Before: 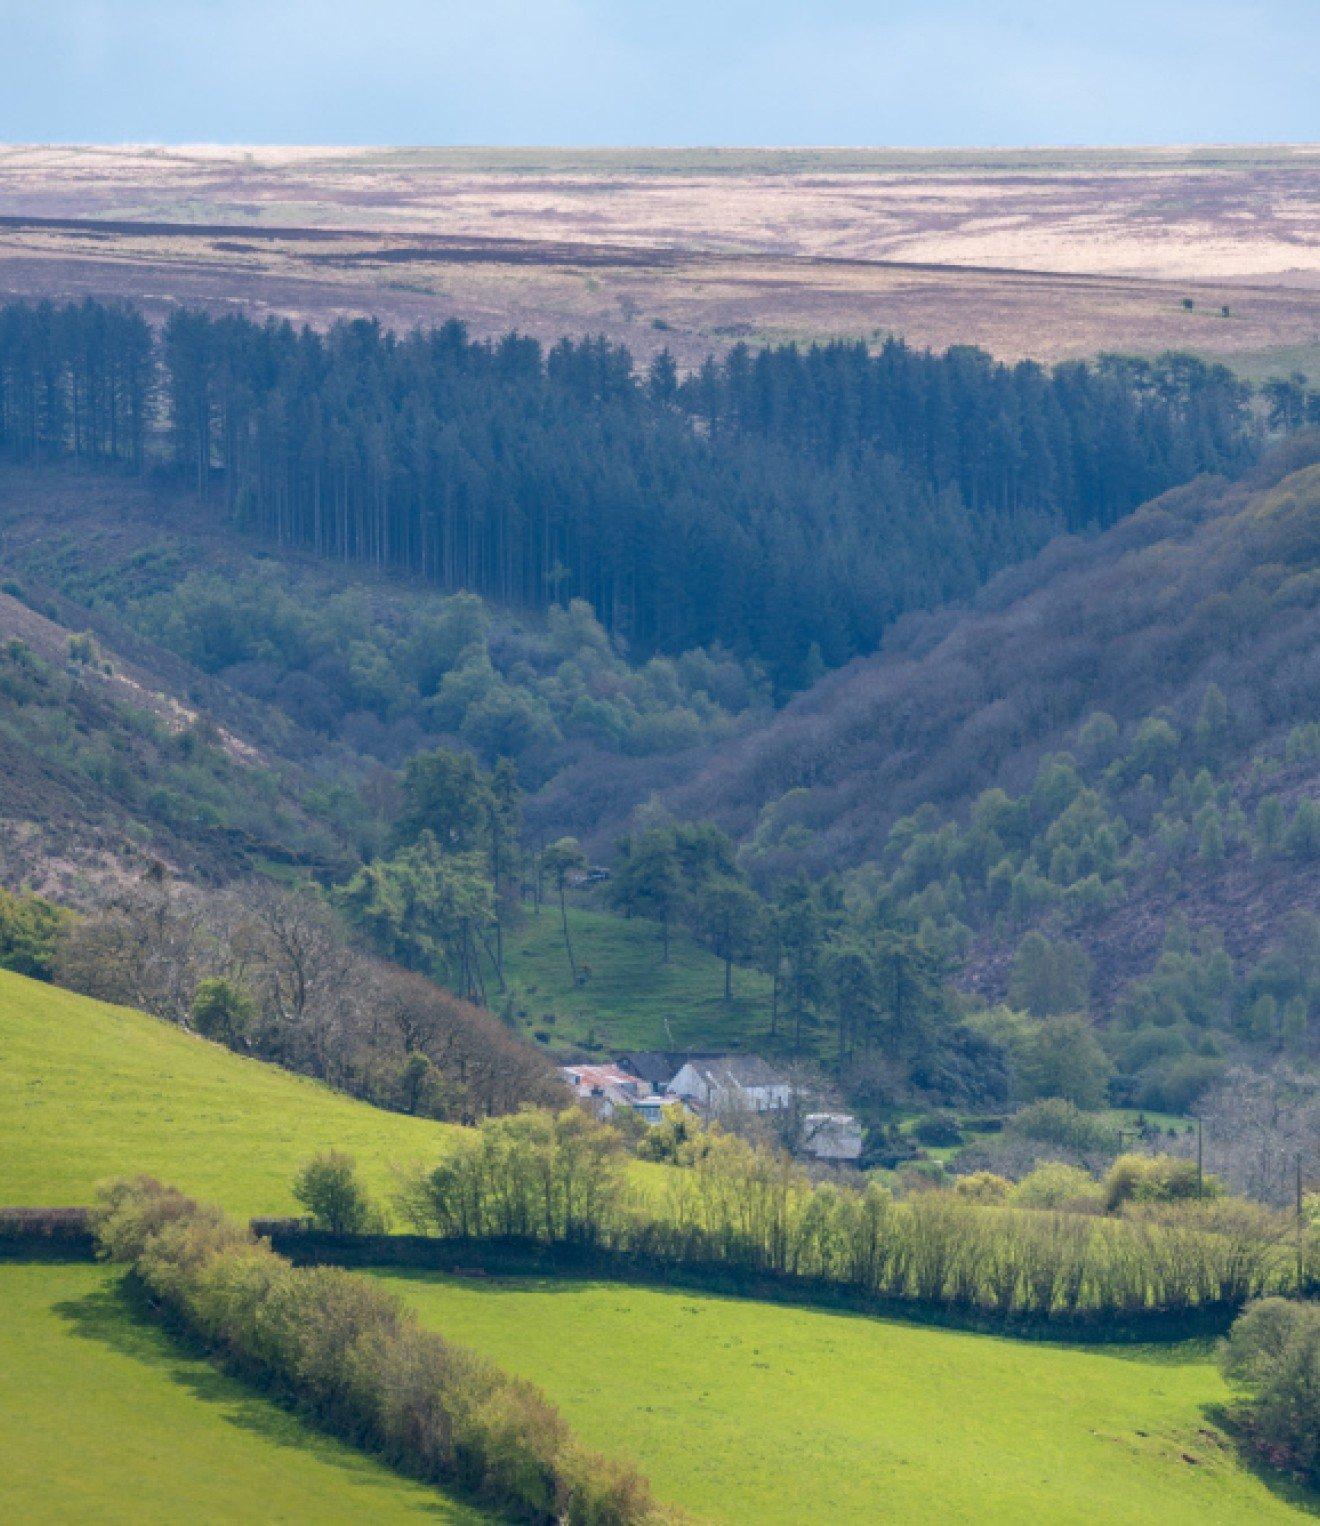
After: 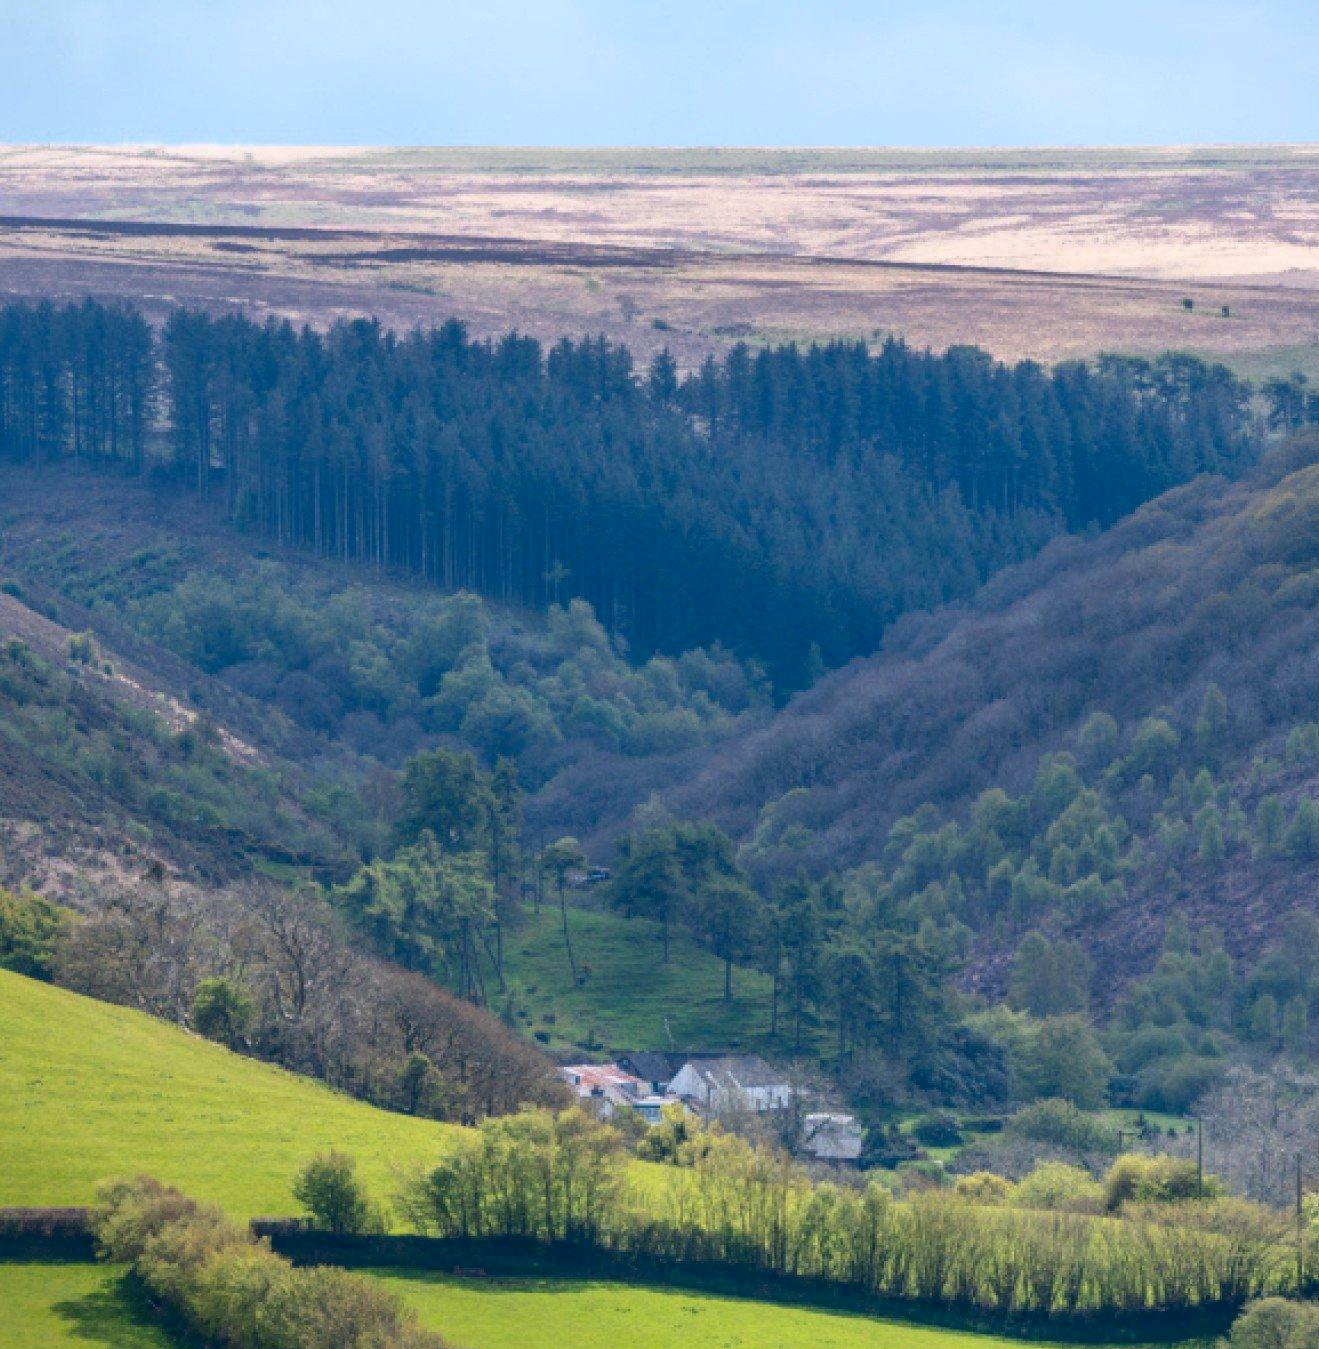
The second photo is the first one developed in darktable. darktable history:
contrast brightness saturation: contrast 0.148, brightness -0.009, saturation 0.103
crop and rotate: top 0%, bottom 11.552%
